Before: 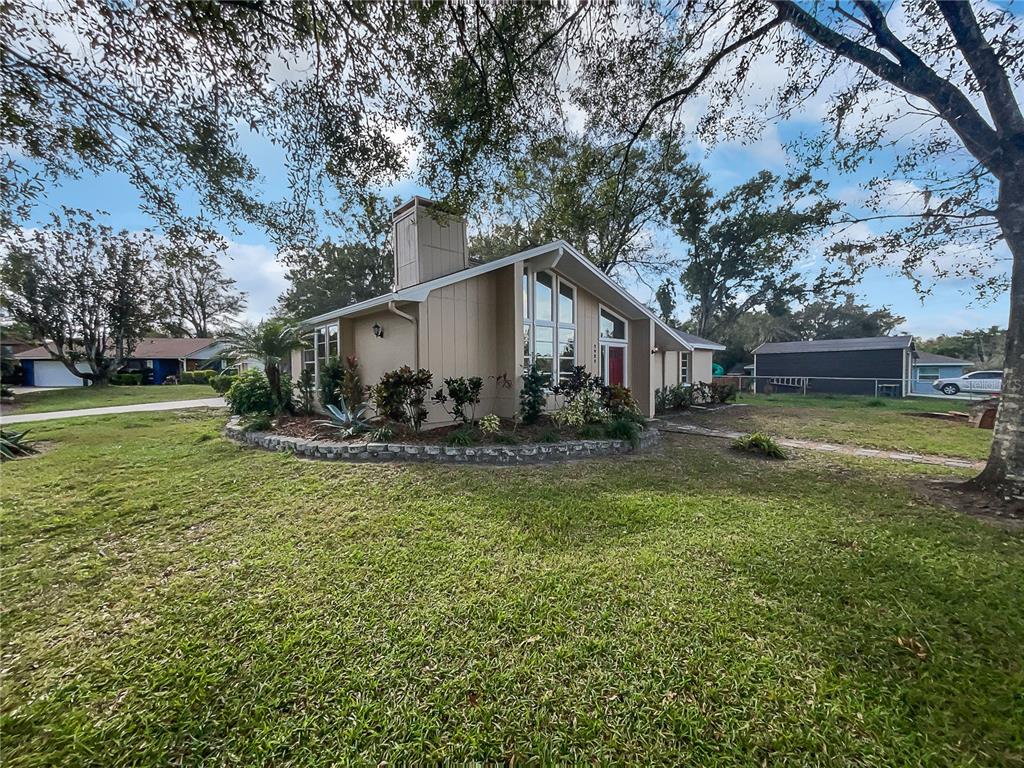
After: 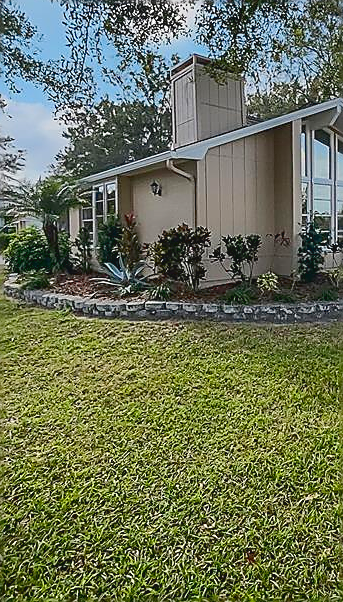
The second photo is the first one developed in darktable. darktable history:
color balance rgb: perceptual saturation grading › global saturation 10%, global vibrance 10%
exposure: exposure -0.582 EV, compensate highlight preservation false
tone curve: curves: ch0 [(0, 0.047) (0.199, 0.263) (0.47, 0.555) (0.805, 0.839) (1, 0.962)], color space Lab, linked channels, preserve colors none
sharpen: radius 1.4, amount 1.25, threshold 0.7
crop and rotate: left 21.77%, top 18.528%, right 44.676%, bottom 2.997%
white balance: emerald 1
